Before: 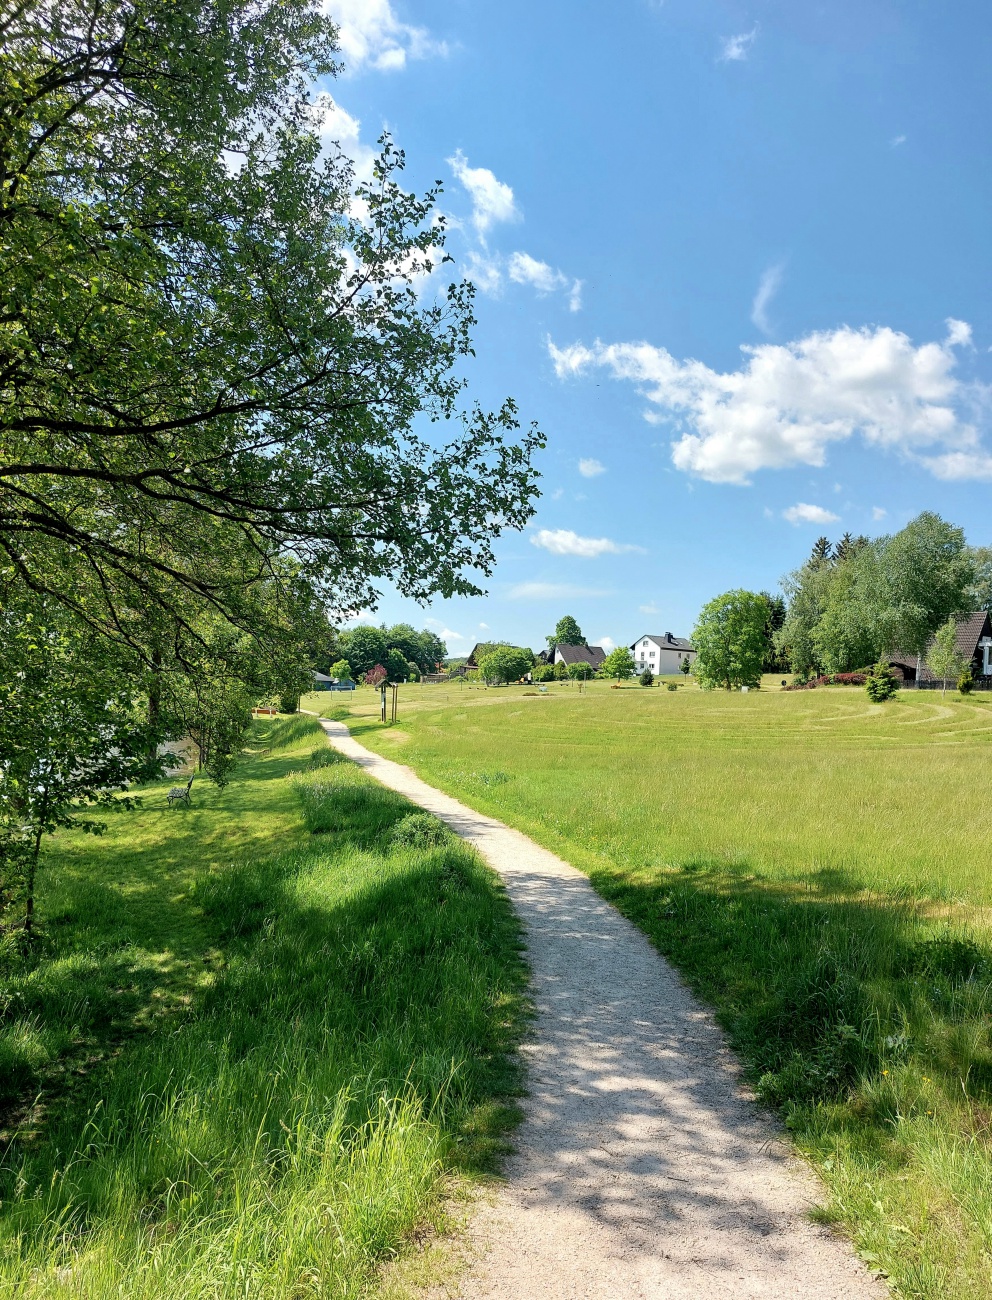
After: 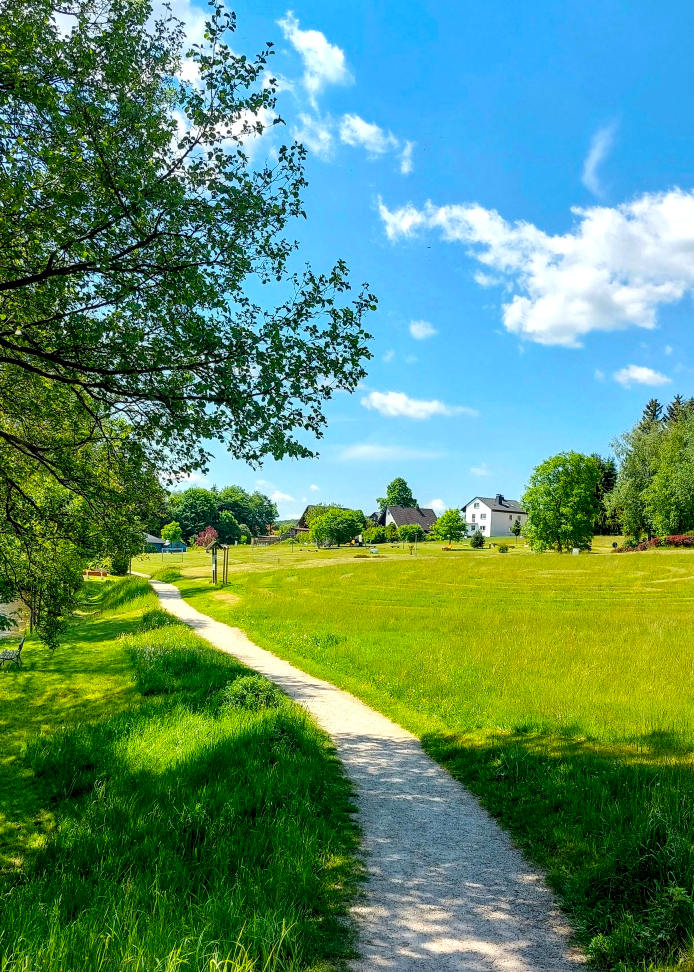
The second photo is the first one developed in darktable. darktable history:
local contrast: detail 130%
contrast brightness saturation: contrast 0.04, saturation 0.16
crop and rotate: left 17.046%, top 10.659%, right 12.989%, bottom 14.553%
color balance rgb: perceptual saturation grading › global saturation 25%, global vibrance 20%
tone equalizer: on, module defaults
